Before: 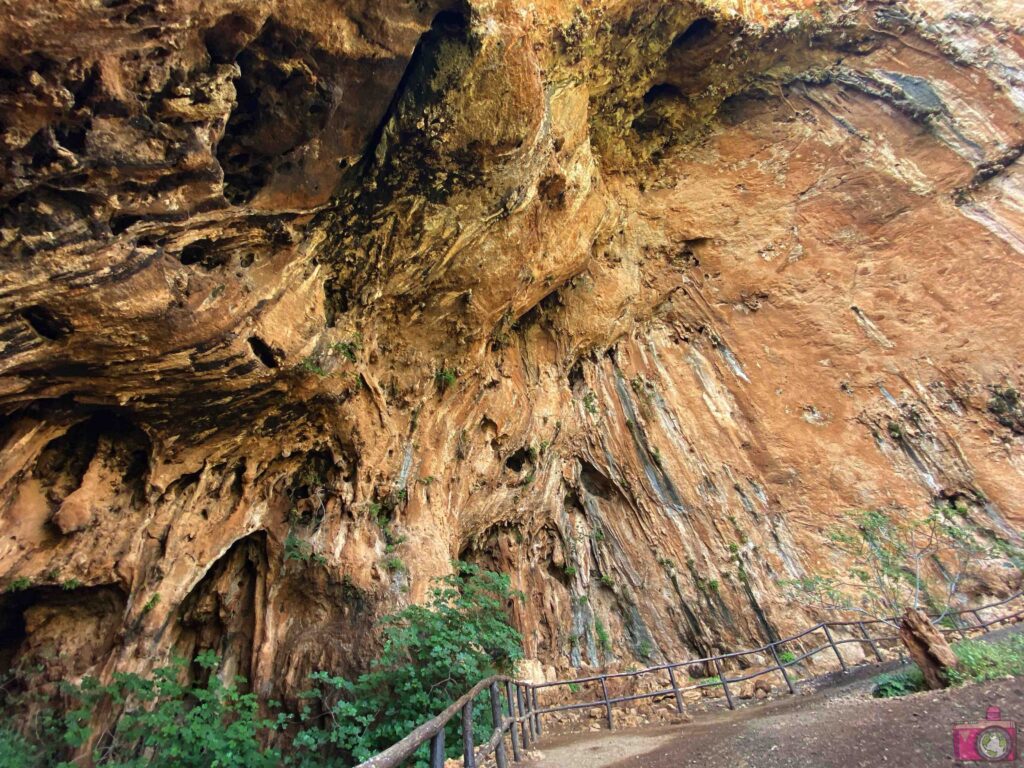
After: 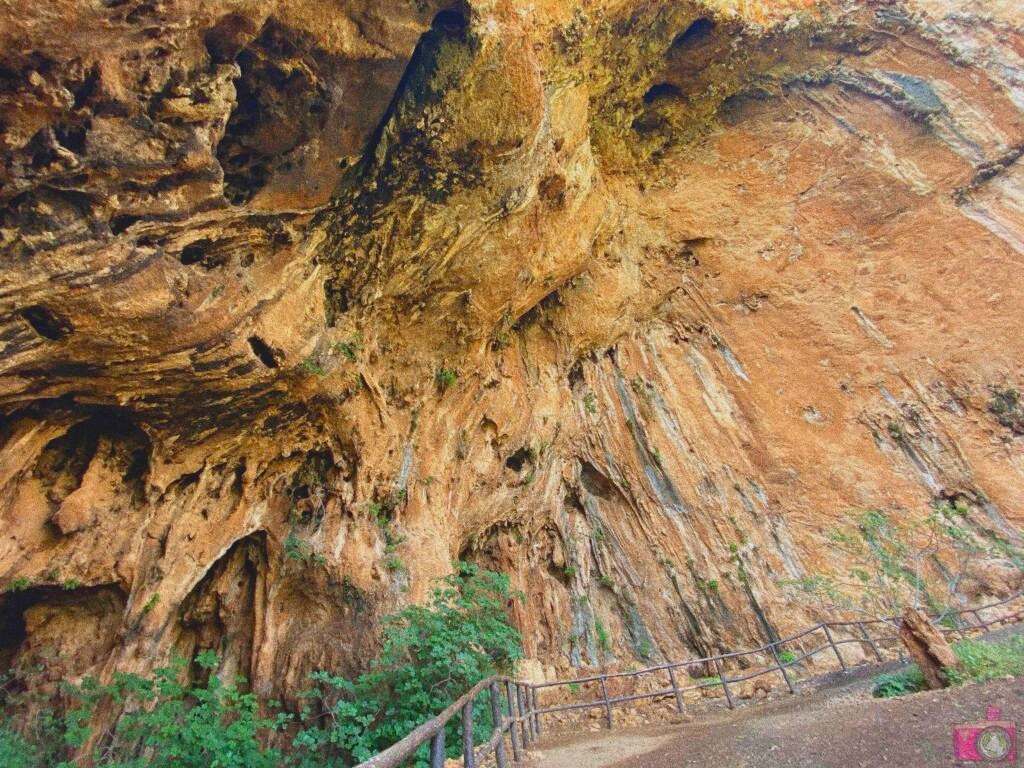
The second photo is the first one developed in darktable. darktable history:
contrast brightness saturation: contrast -0.19, saturation 0.19
grain: coarseness 0.09 ISO, strength 40%
